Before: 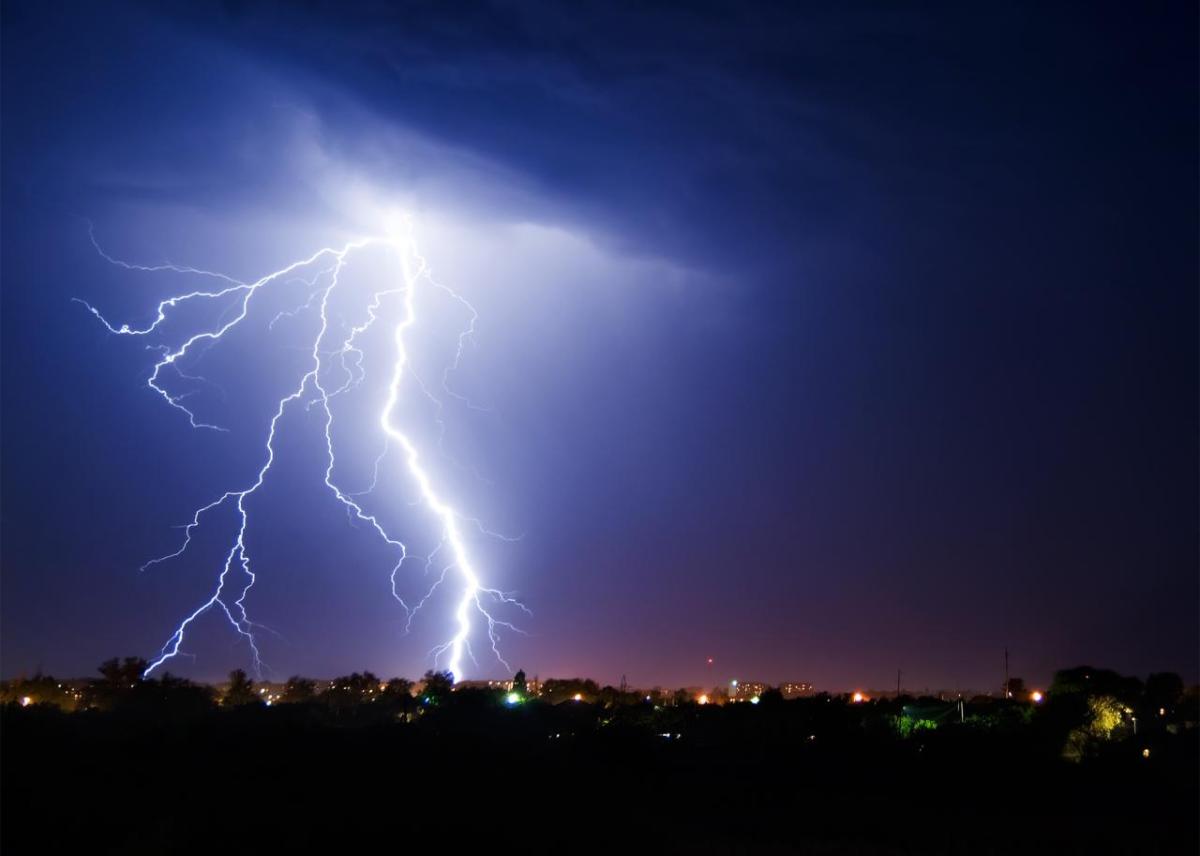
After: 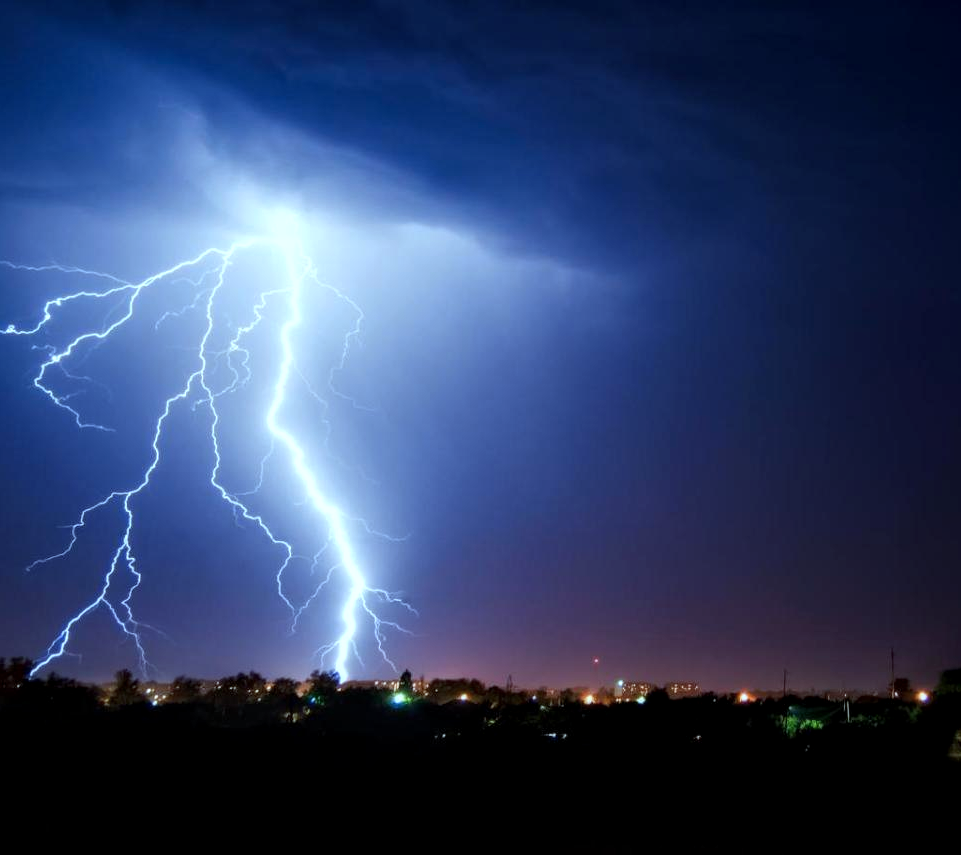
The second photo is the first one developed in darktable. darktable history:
tone equalizer: edges refinement/feathering 500, mask exposure compensation -1.57 EV, preserve details no
color correction: highlights a* -10.17, highlights b* -10.05
crop and rotate: left 9.556%, right 10.295%
local contrast: detail 130%
